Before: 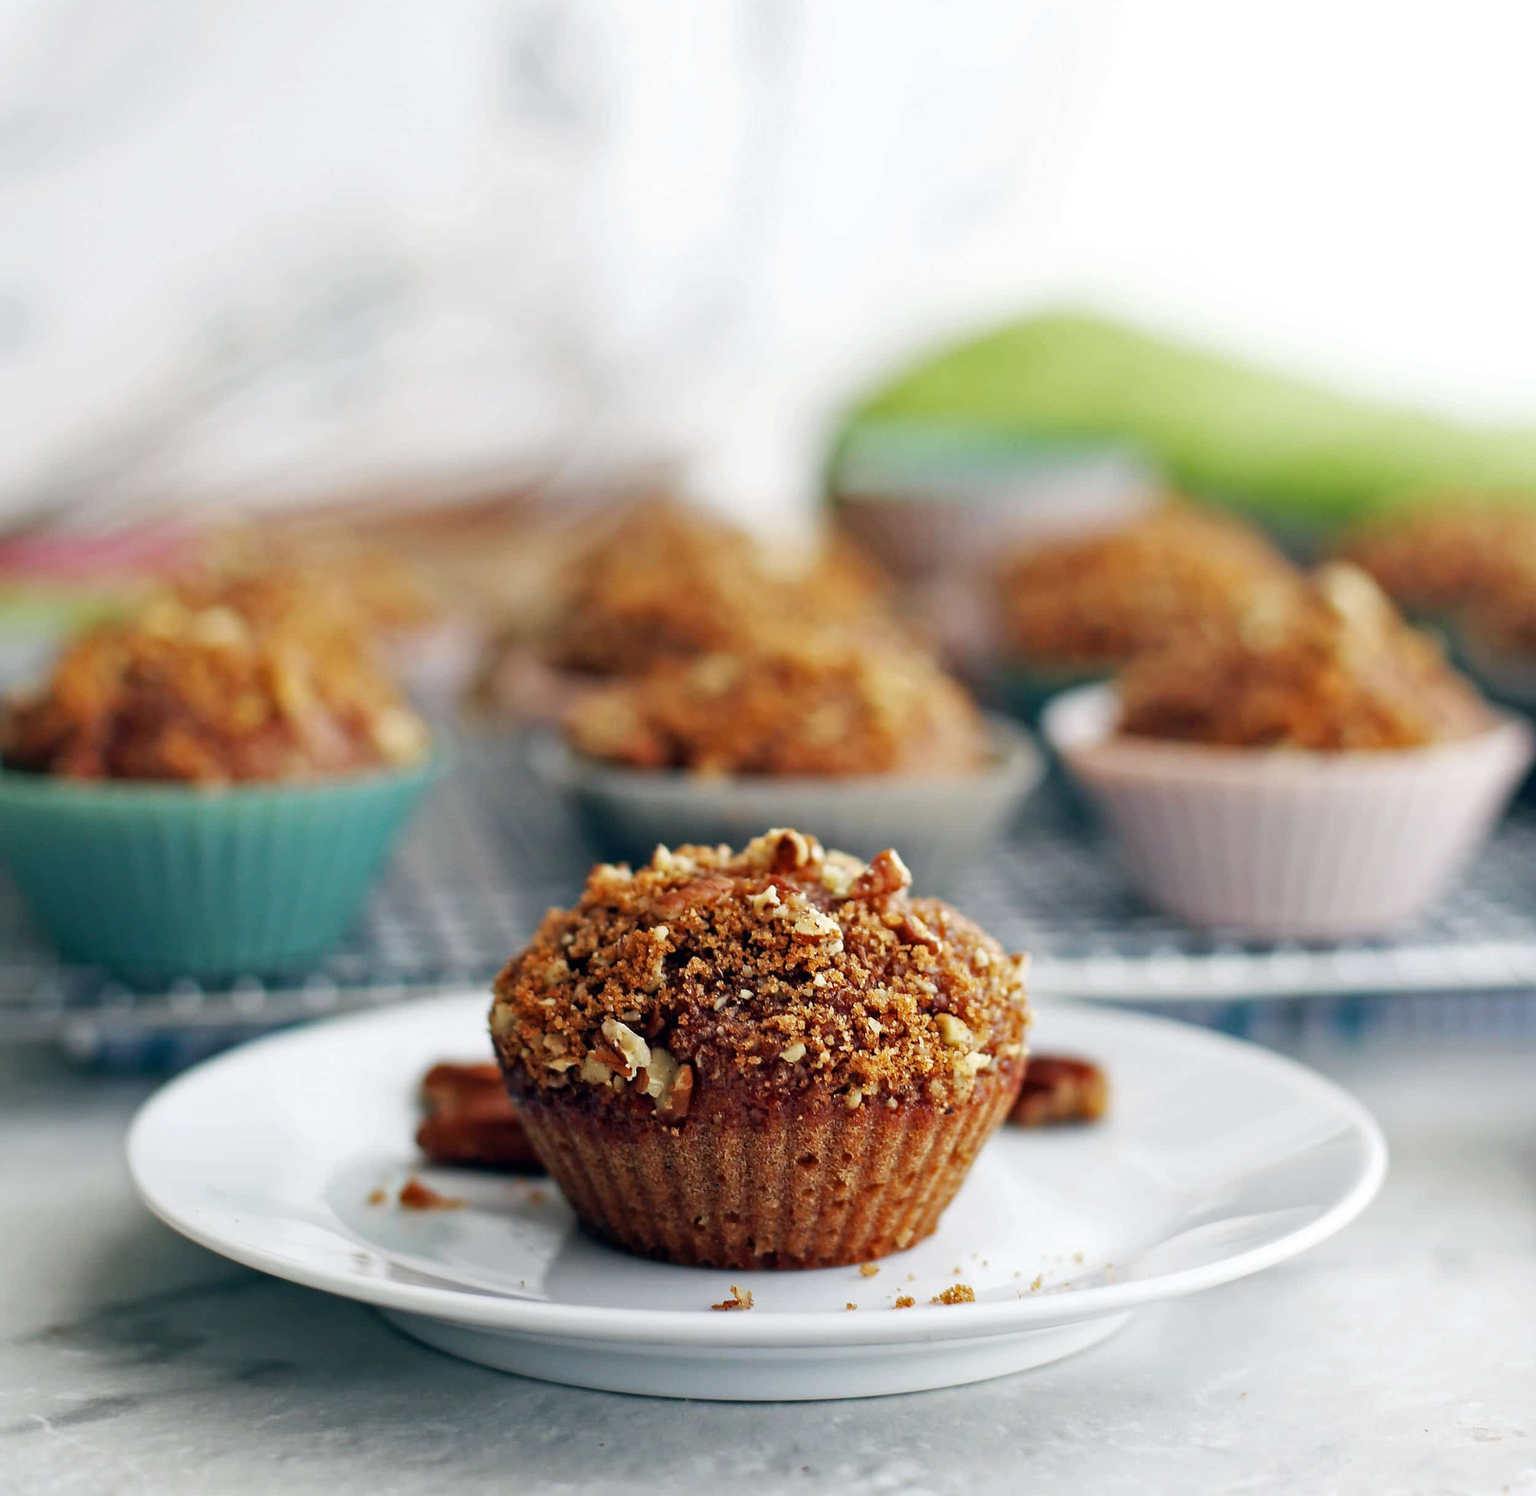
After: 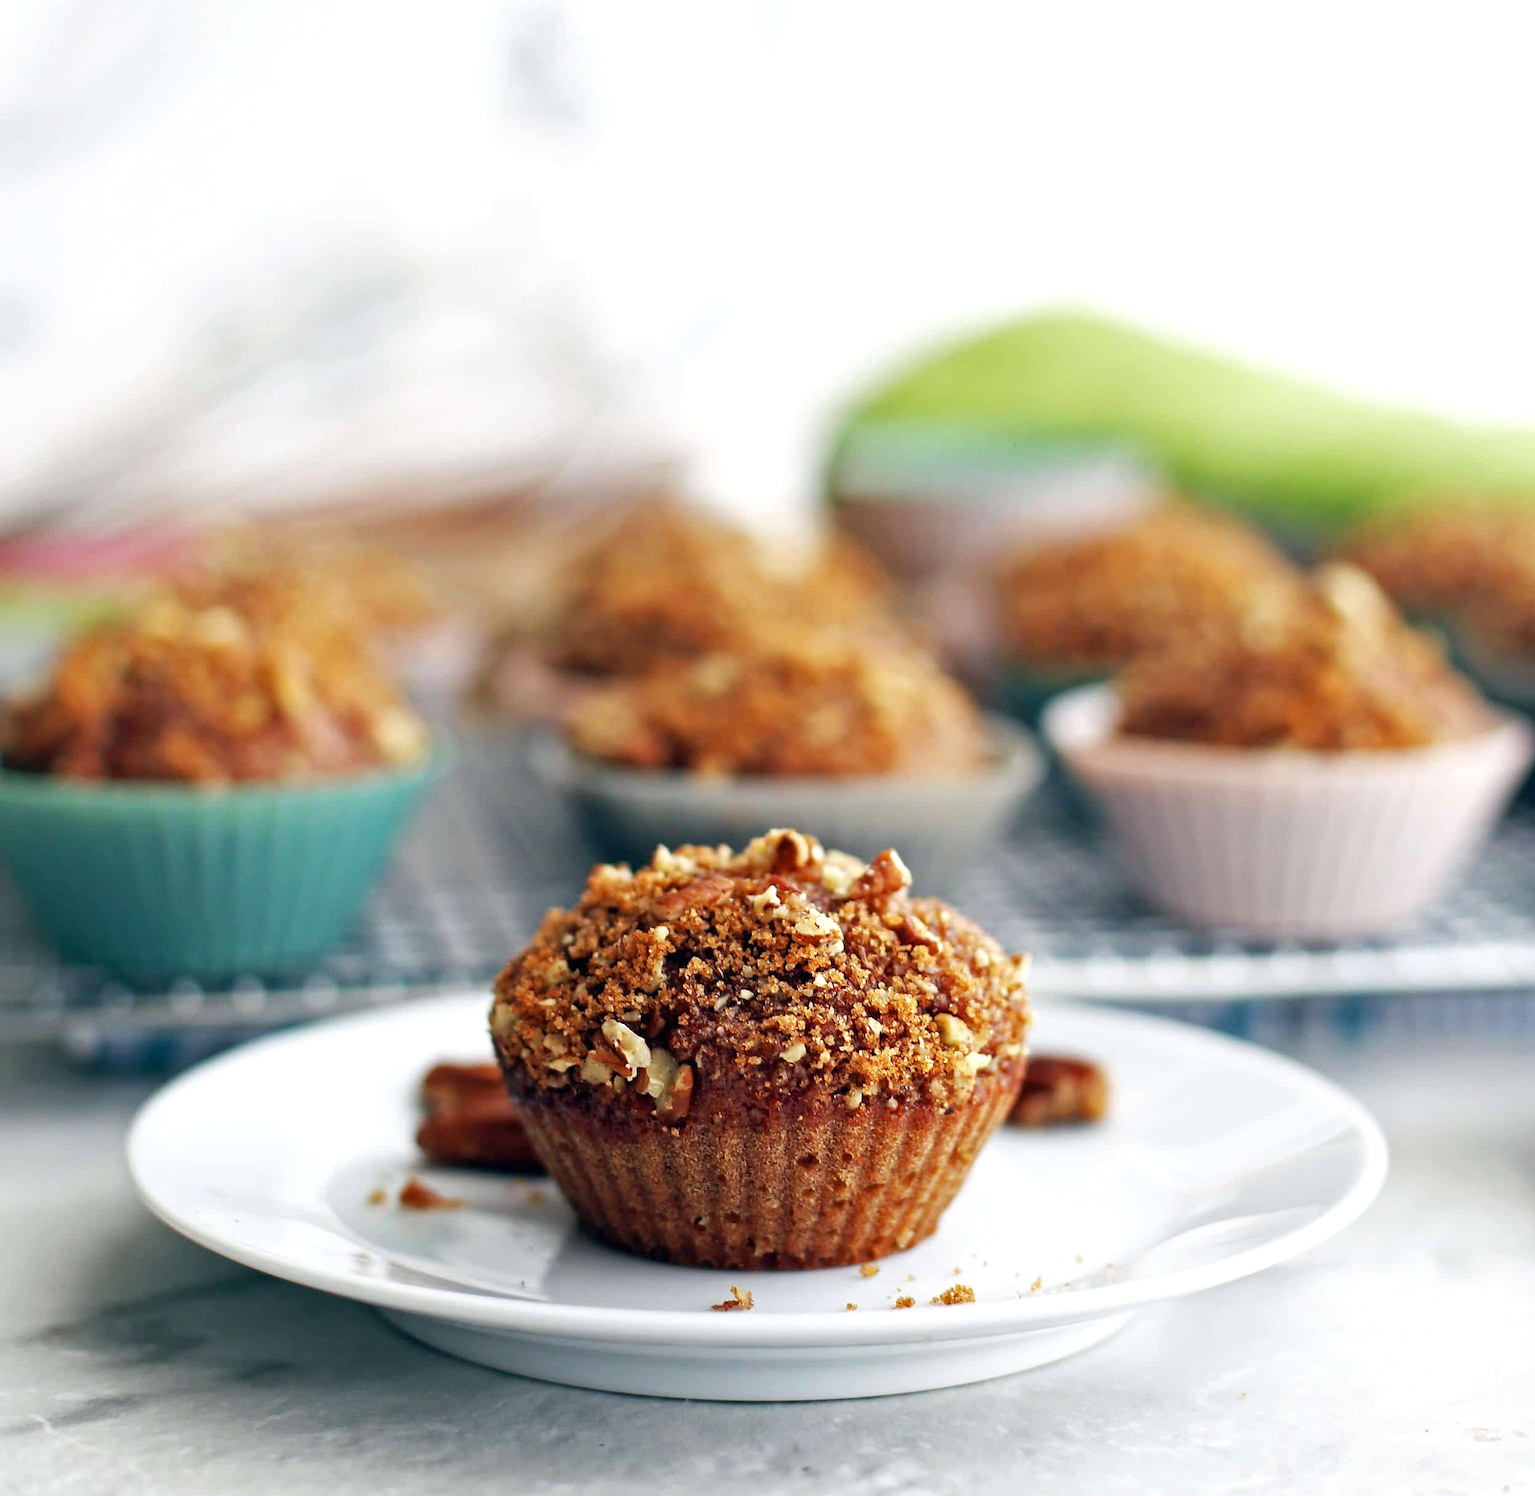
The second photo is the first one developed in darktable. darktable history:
exposure: exposure 0.29 EV, compensate highlight preservation false
